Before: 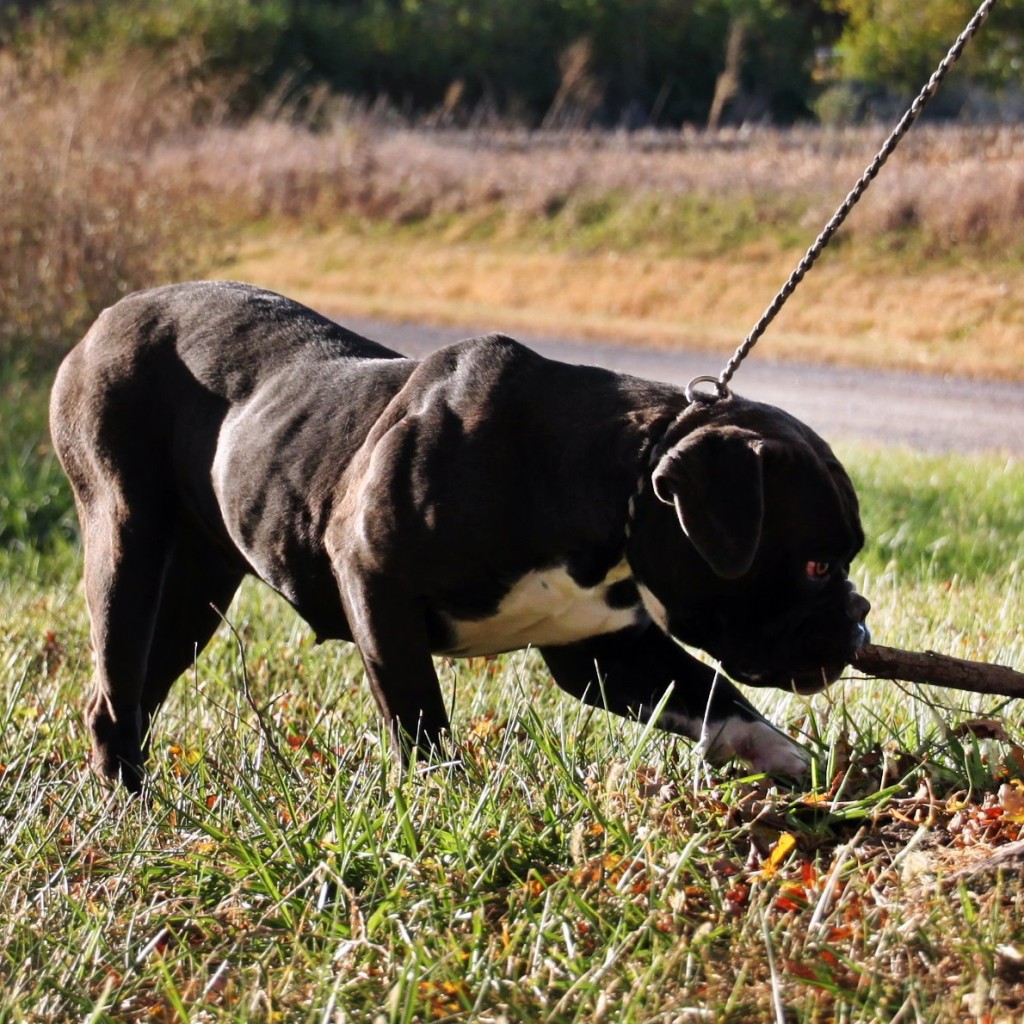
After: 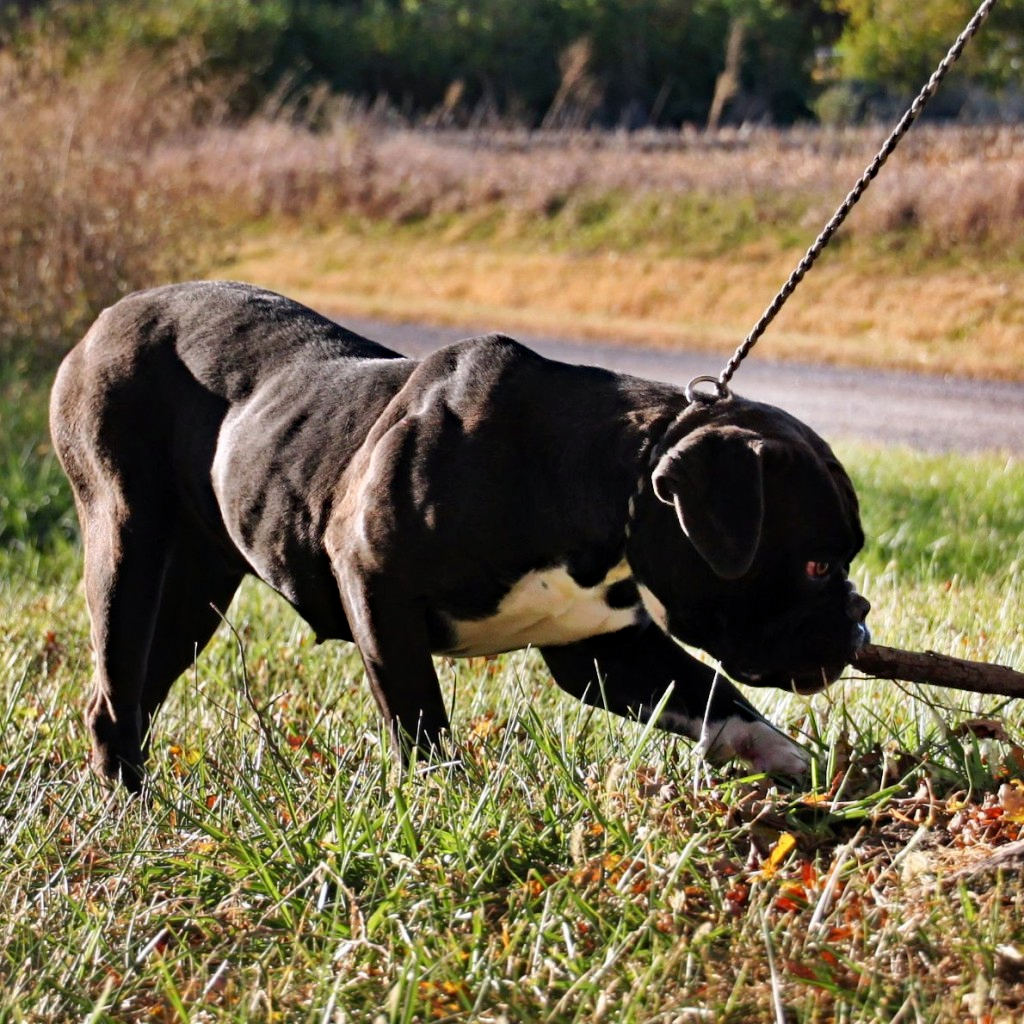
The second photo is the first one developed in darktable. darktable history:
shadows and highlights: low approximation 0.01, soften with gaussian
haze removal: adaptive false
